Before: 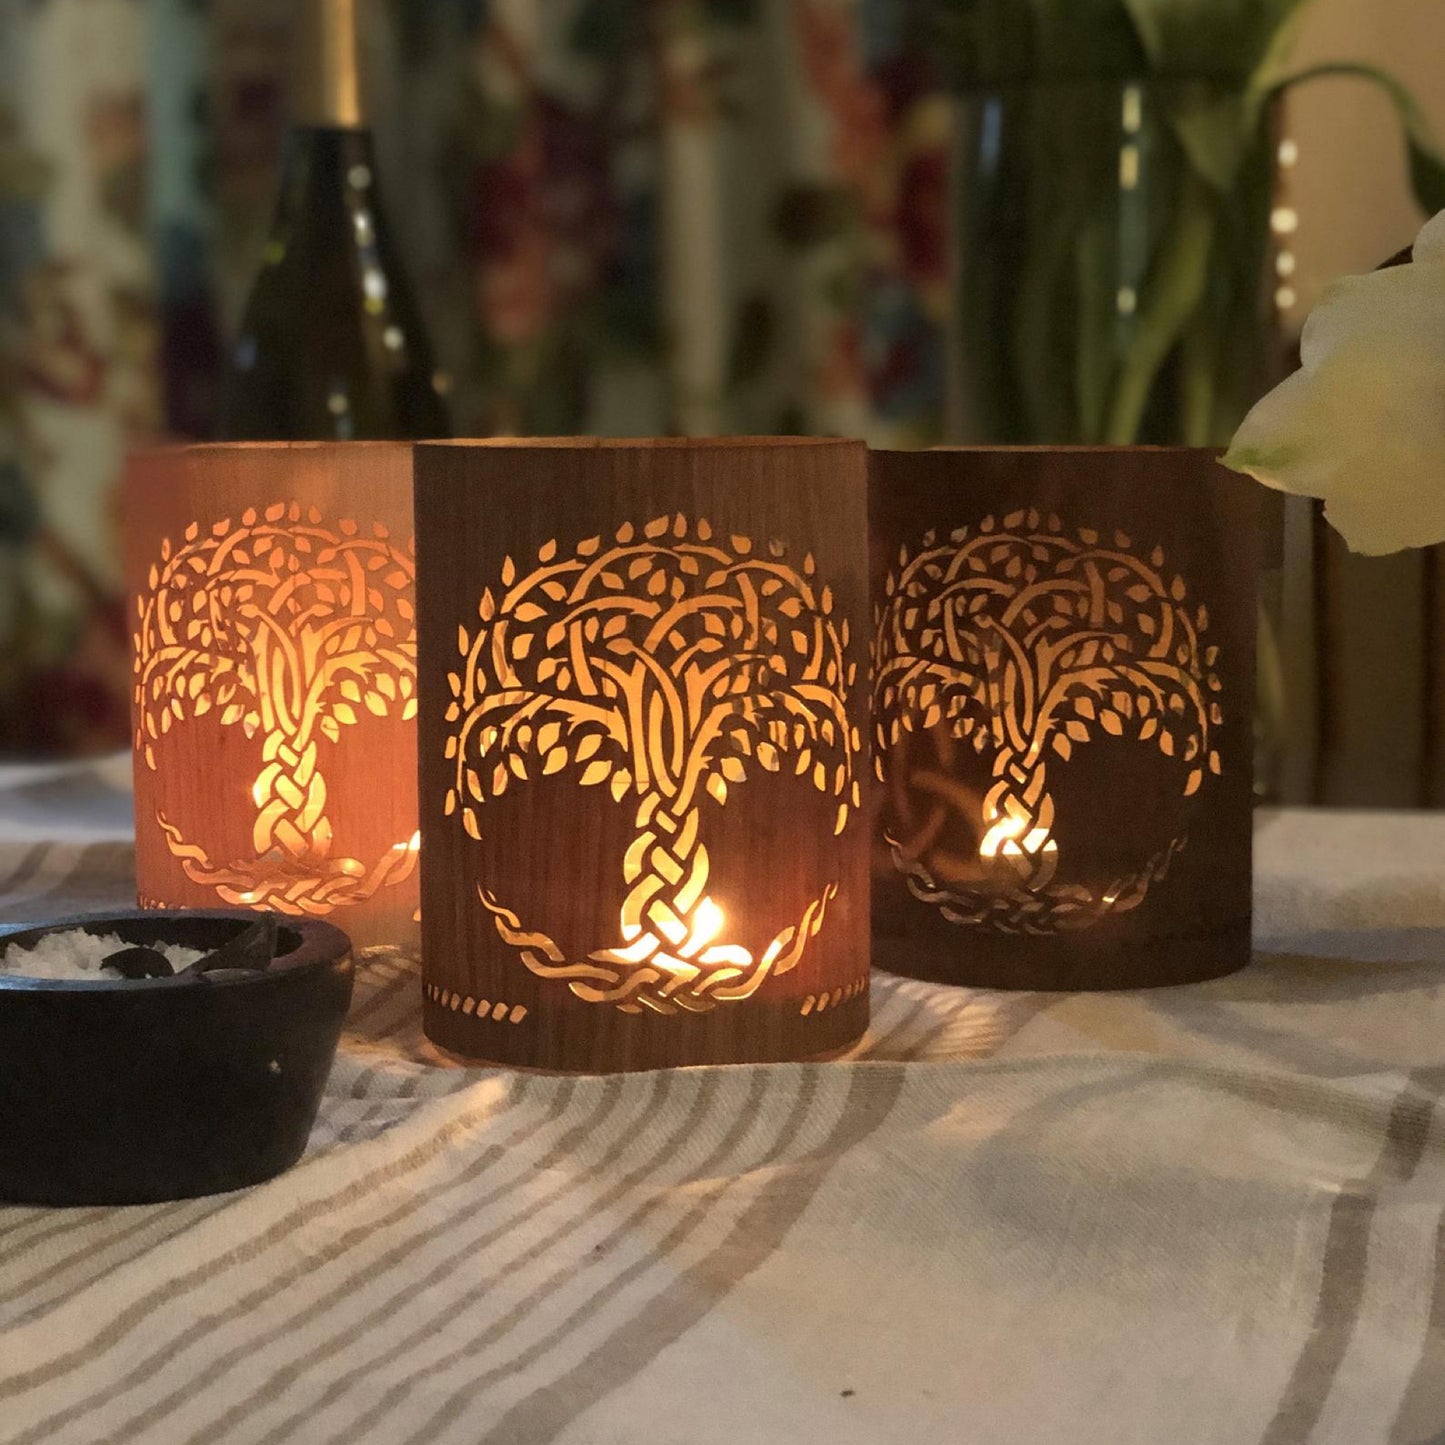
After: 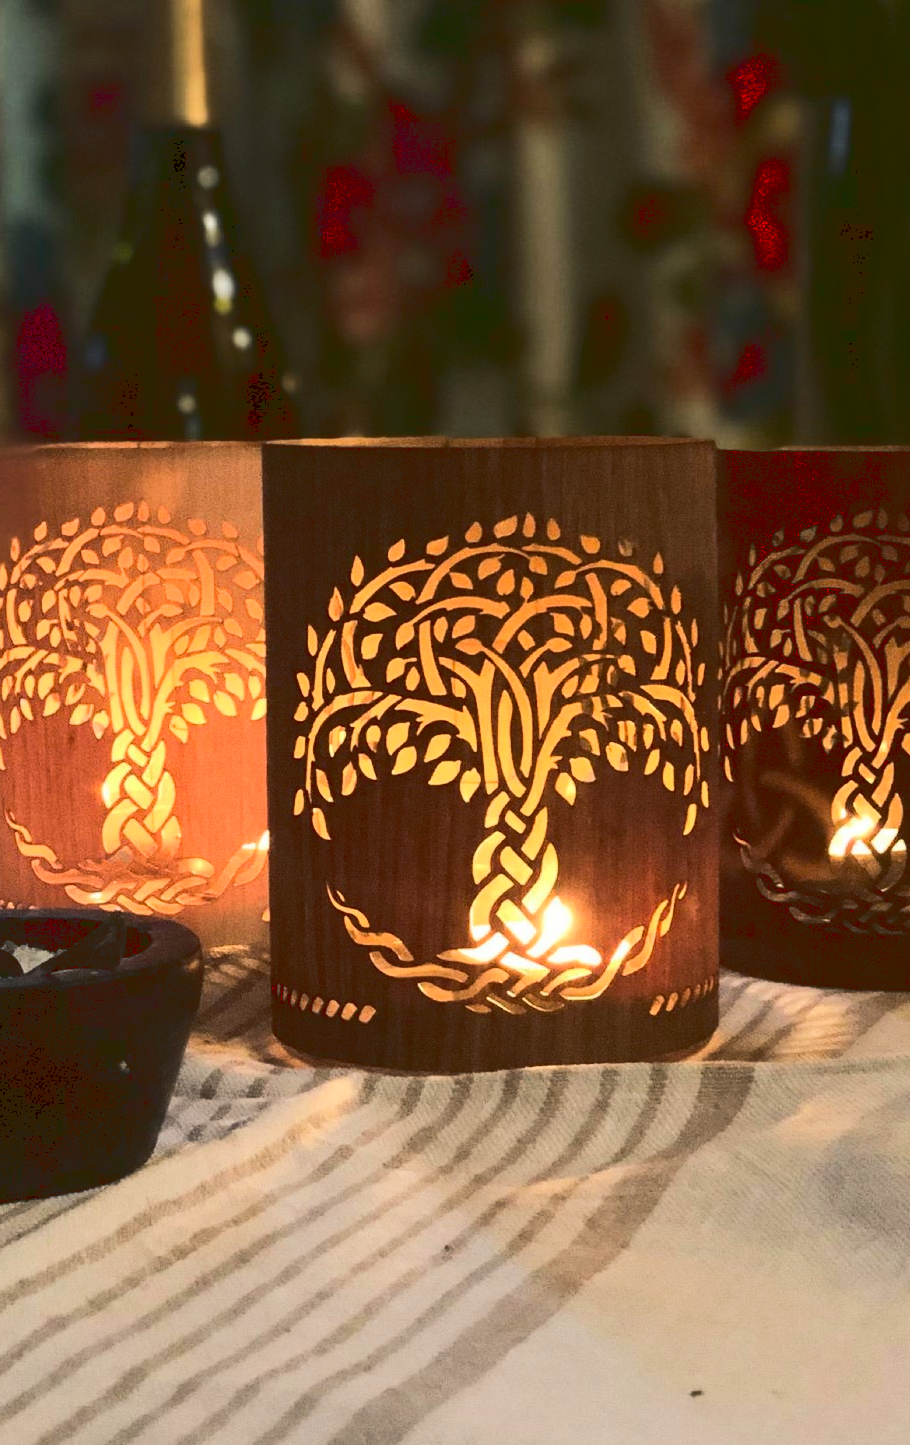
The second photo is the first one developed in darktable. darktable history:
crop: left 10.452%, right 26.567%
exposure: black level correction 0.005, exposure 0.001 EV, compensate highlight preservation false
tone curve: curves: ch0 [(0, 0) (0.003, 0.13) (0.011, 0.13) (0.025, 0.134) (0.044, 0.136) (0.069, 0.139) (0.1, 0.144) (0.136, 0.151) (0.177, 0.171) (0.224, 0.2) (0.277, 0.247) (0.335, 0.318) (0.399, 0.412) (0.468, 0.536) (0.543, 0.659) (0.623, 0.746) (0.709, 0.812) (0.801, 0.871) (0.898, 0.915) (1, 1)], color space Lab, linked channels, preserve colors none
